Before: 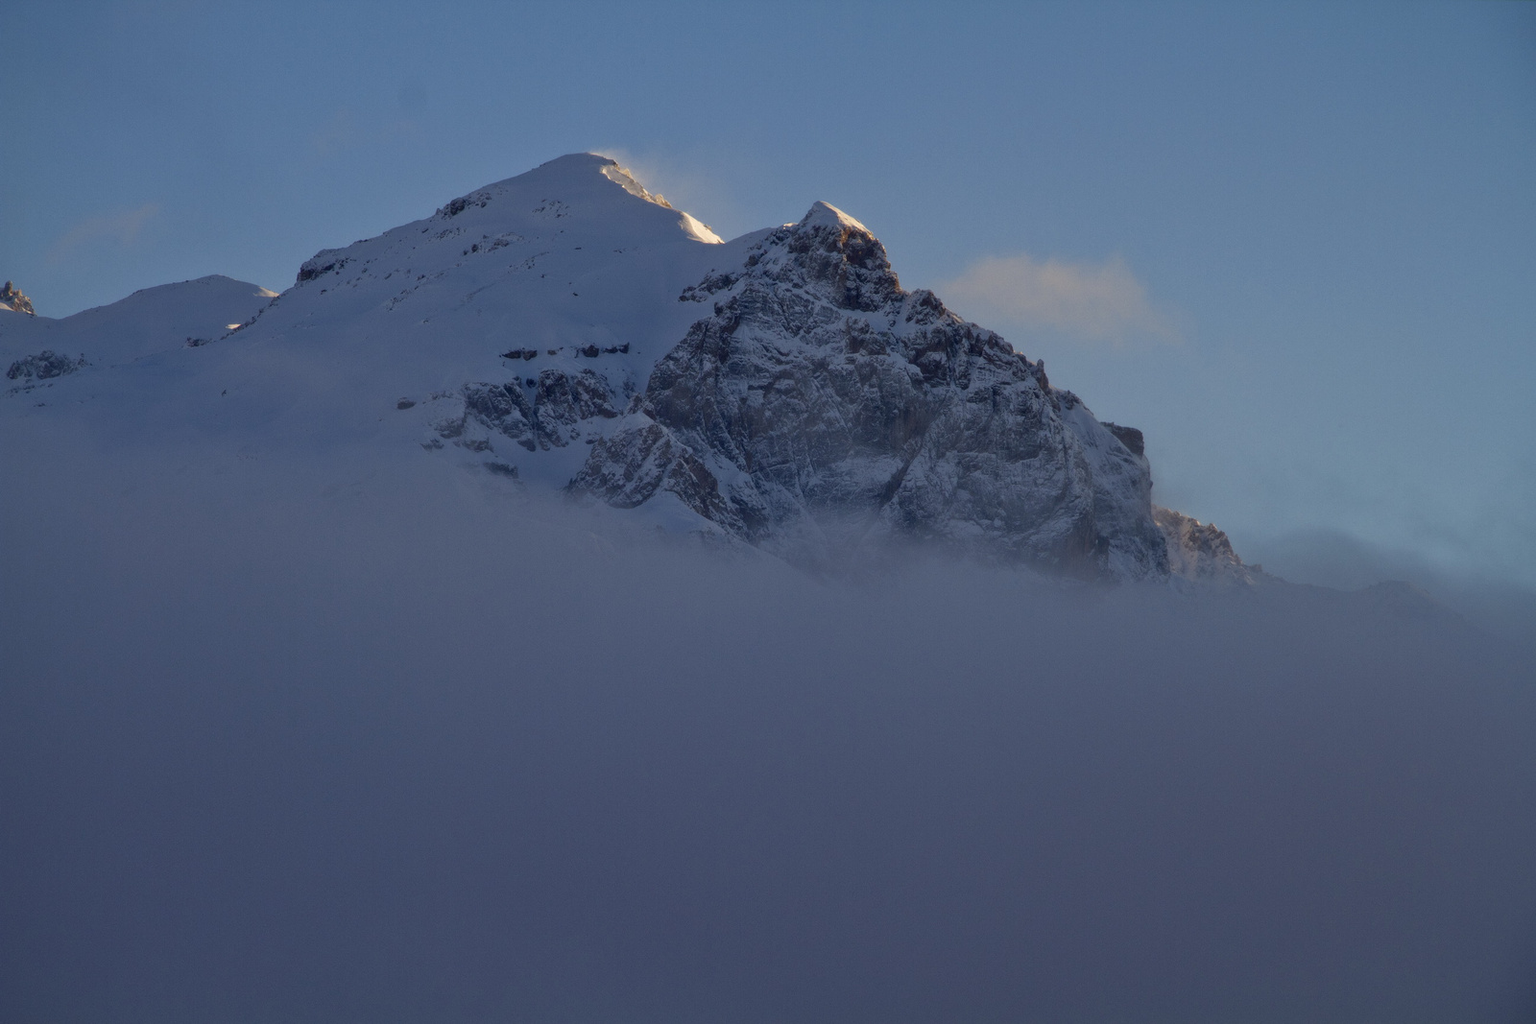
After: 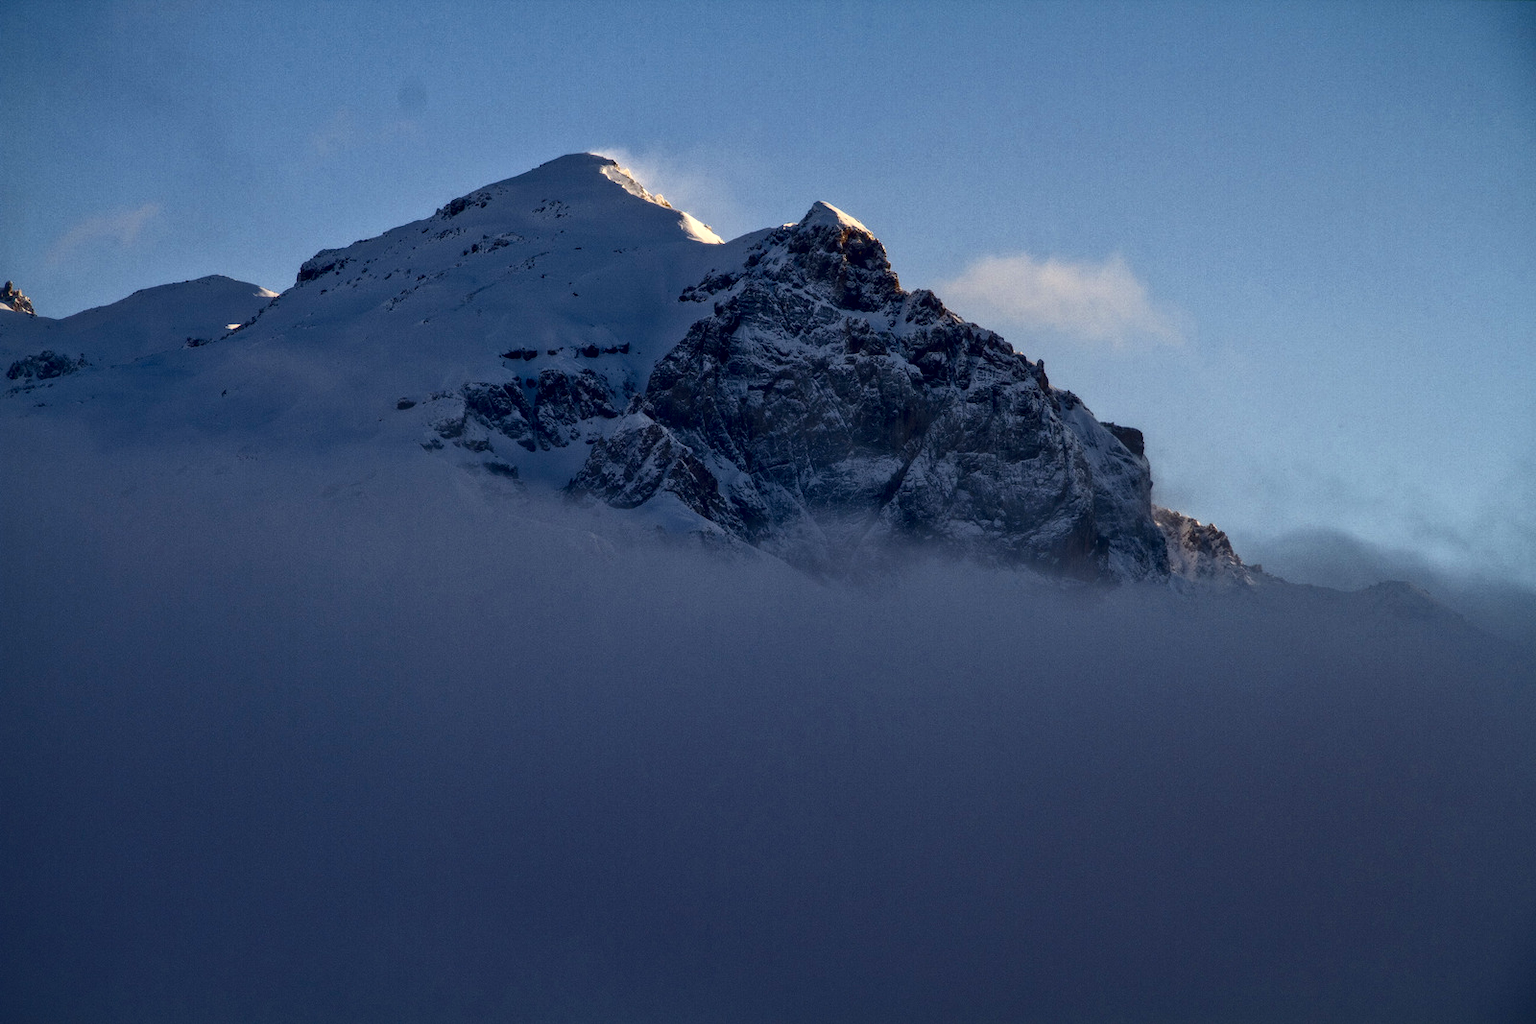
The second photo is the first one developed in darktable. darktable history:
contrast brightness saturation: contrast 0.4, brightness 0.05, saturation 0.25
tone equalizer: on, module defaults
white balance: emerald 1
local contrast: highlights 40%, shadows 60%, detail 136%, midtone range 0.514
